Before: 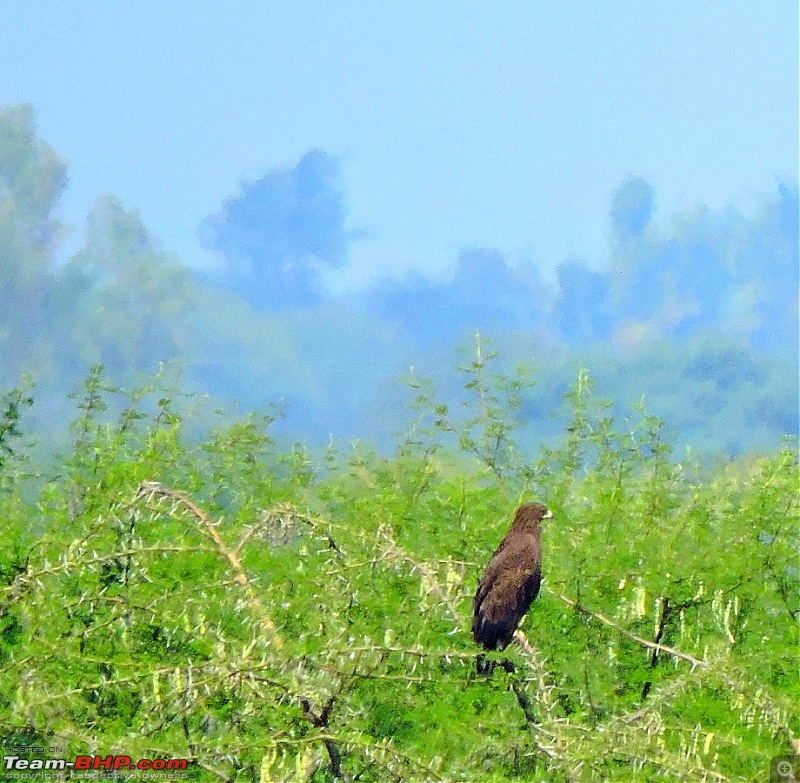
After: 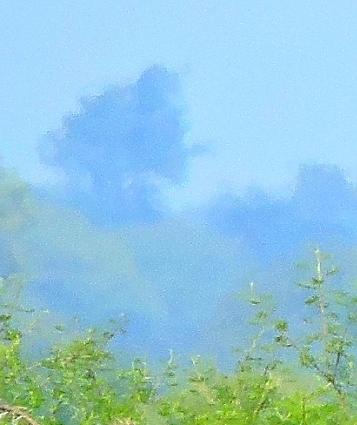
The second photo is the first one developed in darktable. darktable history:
crop: left 20.04%, top 10.785%, right 35.223%, bottom 34.863%
sharpen: on, module defaults
